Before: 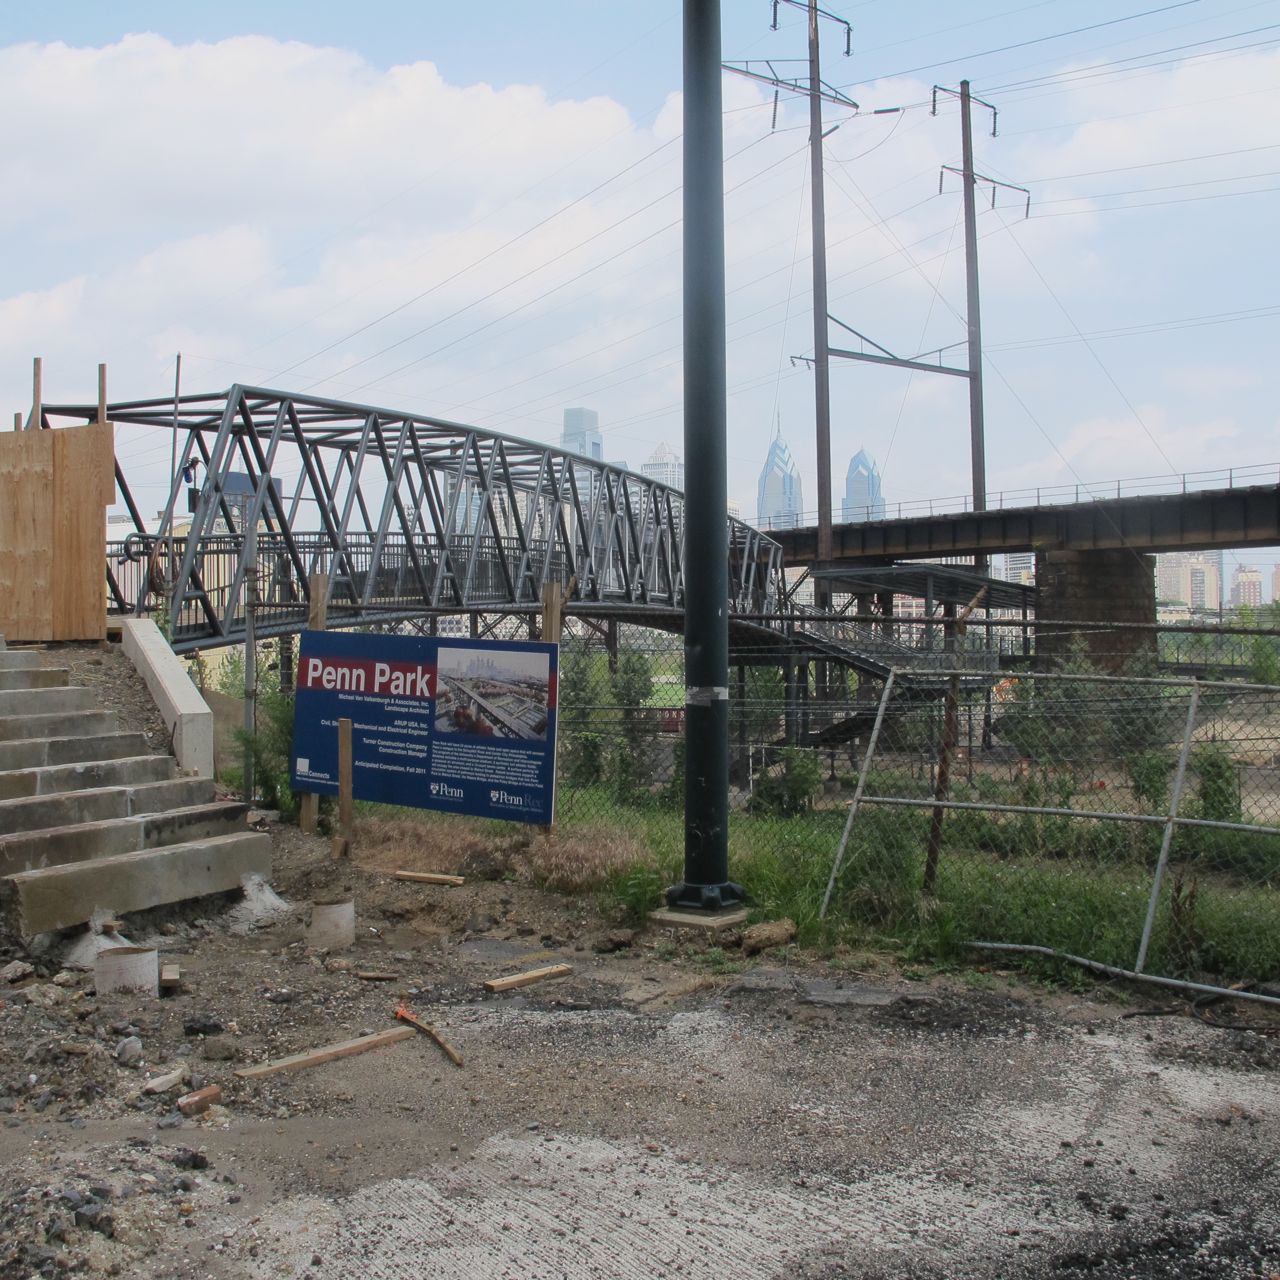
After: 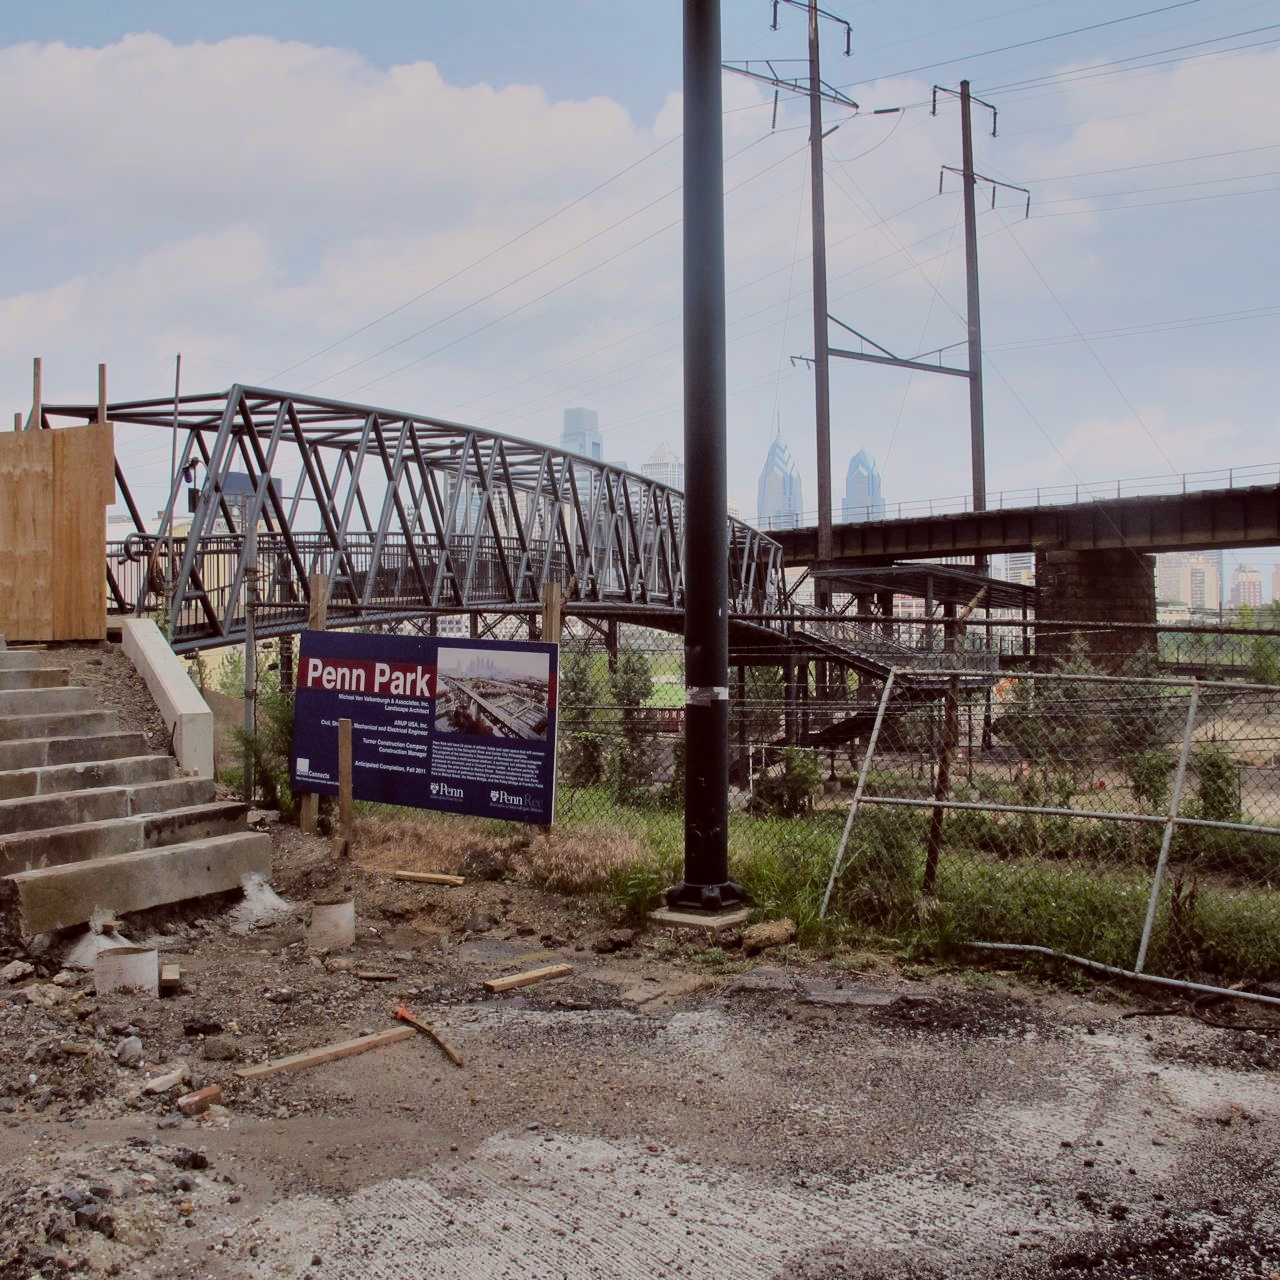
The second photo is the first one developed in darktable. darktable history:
shadows and highlights: soften with gaussian
filmic rgb: black relative exposure -7.65 EV, white relative exposure 4.56 EV, hardness 3.61, color science v6 (2022), iterations of high-quality reconstruction 0
color balance rgb: global offset › luminance -0.211%, global offset › chroma 0.262%, perceptual saturation grading › global saturation 0.022%, perceptual saturation grading › mid-tones 11.384%, global vibrance 10.027%, contrast 14.544%, saturation formula JzAzBz (2021)
